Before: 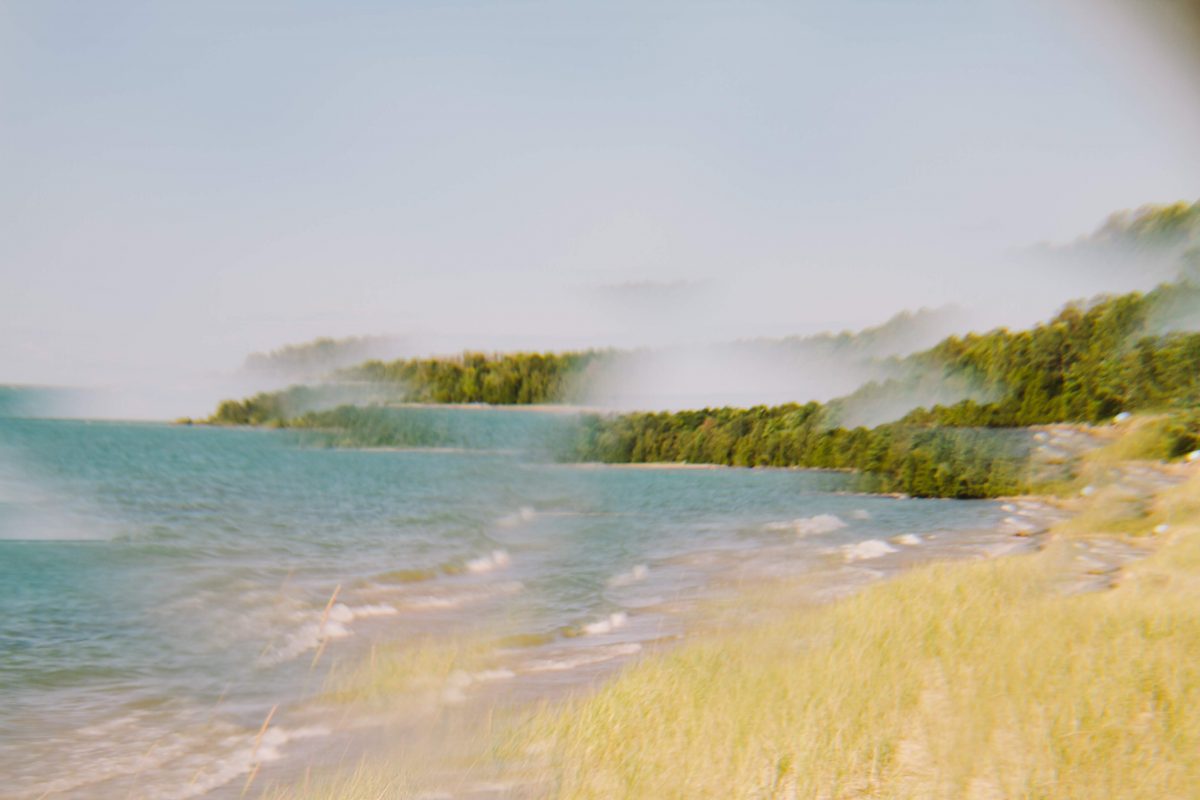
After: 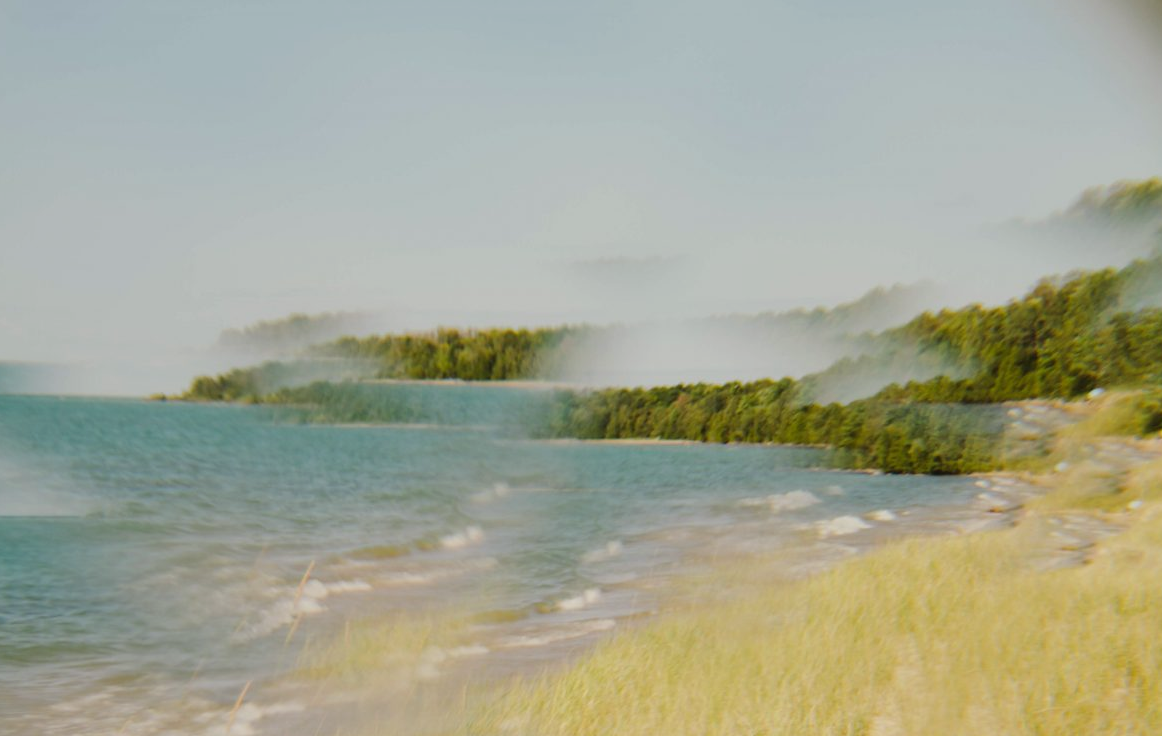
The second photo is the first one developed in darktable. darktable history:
exposure: exposure -0.261 EV, compensate highlight preservation false
crop: left 2.196%, top 3.082%, right 0.906%, bottom 4.861%
color correction: highlights a* -4.75, highlights b* 5.03, saturation 0.955
